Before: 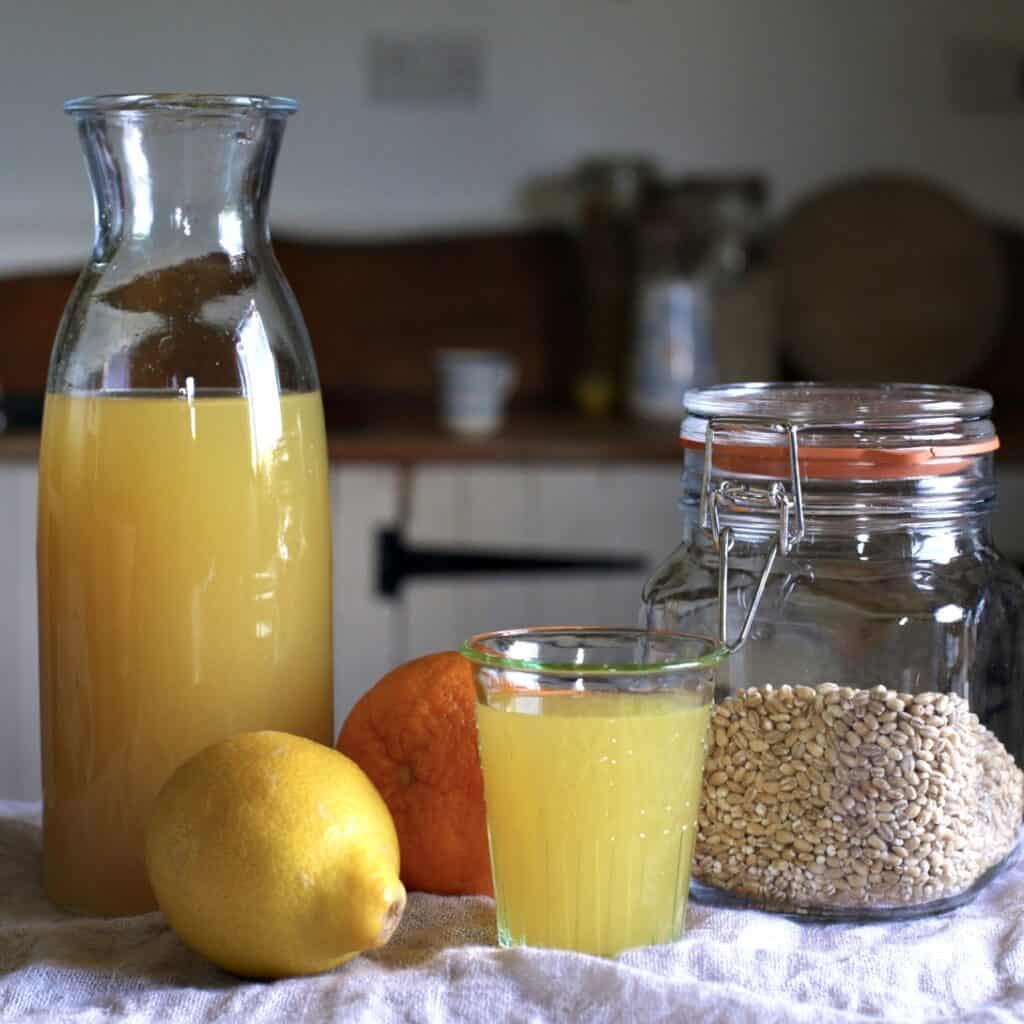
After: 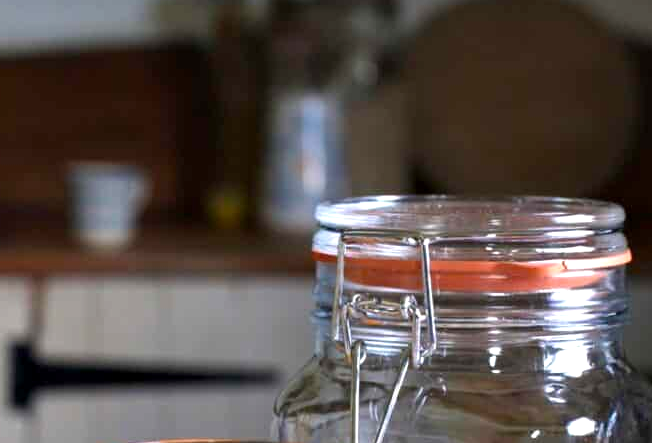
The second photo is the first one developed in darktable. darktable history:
crop: left 36.005%, top 18.293%, right 0.31%, bottom 38.444%
exposure: black level correction 0.001, exposure 0.5 EV, compensate exposure bias true, compensate highlight preservation false
